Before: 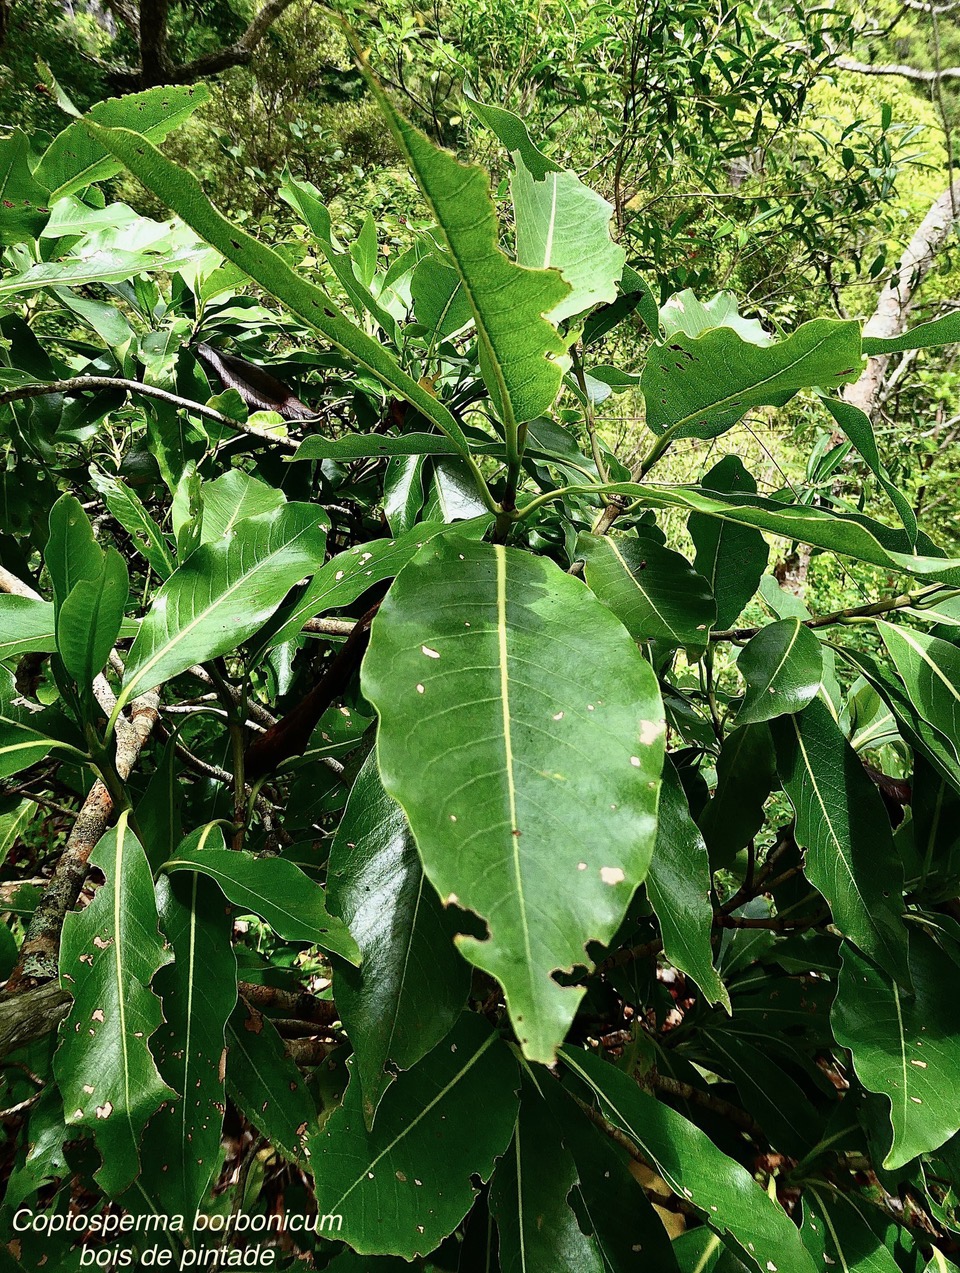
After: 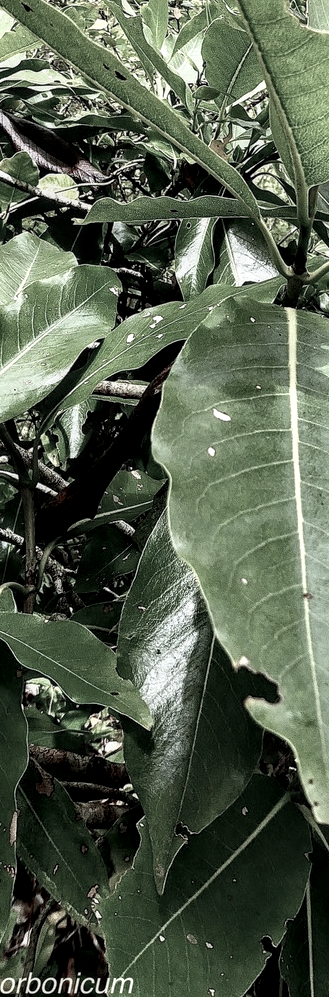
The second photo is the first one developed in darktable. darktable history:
local contrast: detail 130%
exposure: exposure 0.127 EV, compensate highlight preservation false
color zones: curves: ch1 [(0, 0.34) (0.143, 0.164) (0.286, 0.152) (0.429, 0.176) (0.571, 0.173) (0.714, 0.188) (0.857, 0.199) (1, 0.34)]
crop and rotate: left 21.84%, top 18.648%, right 43.816%, bottom 2.978%
